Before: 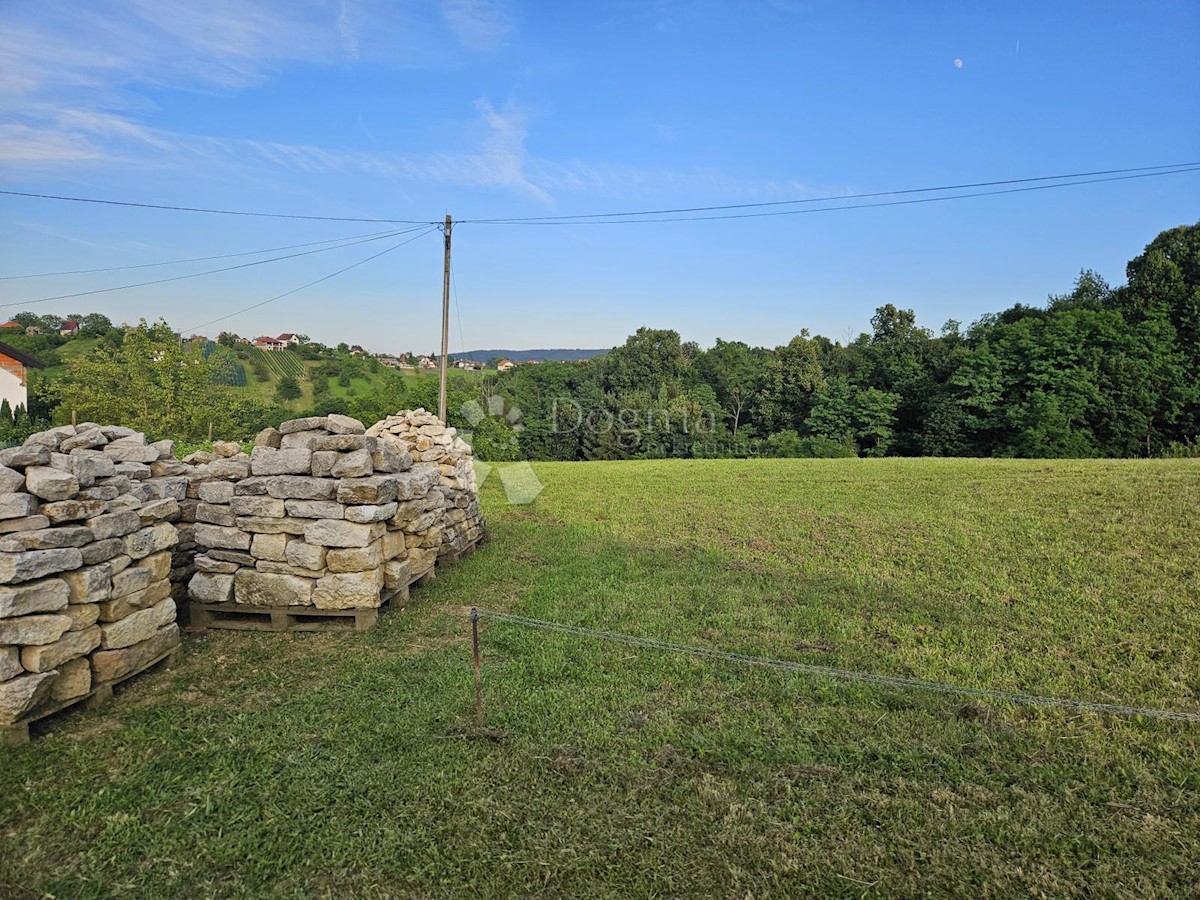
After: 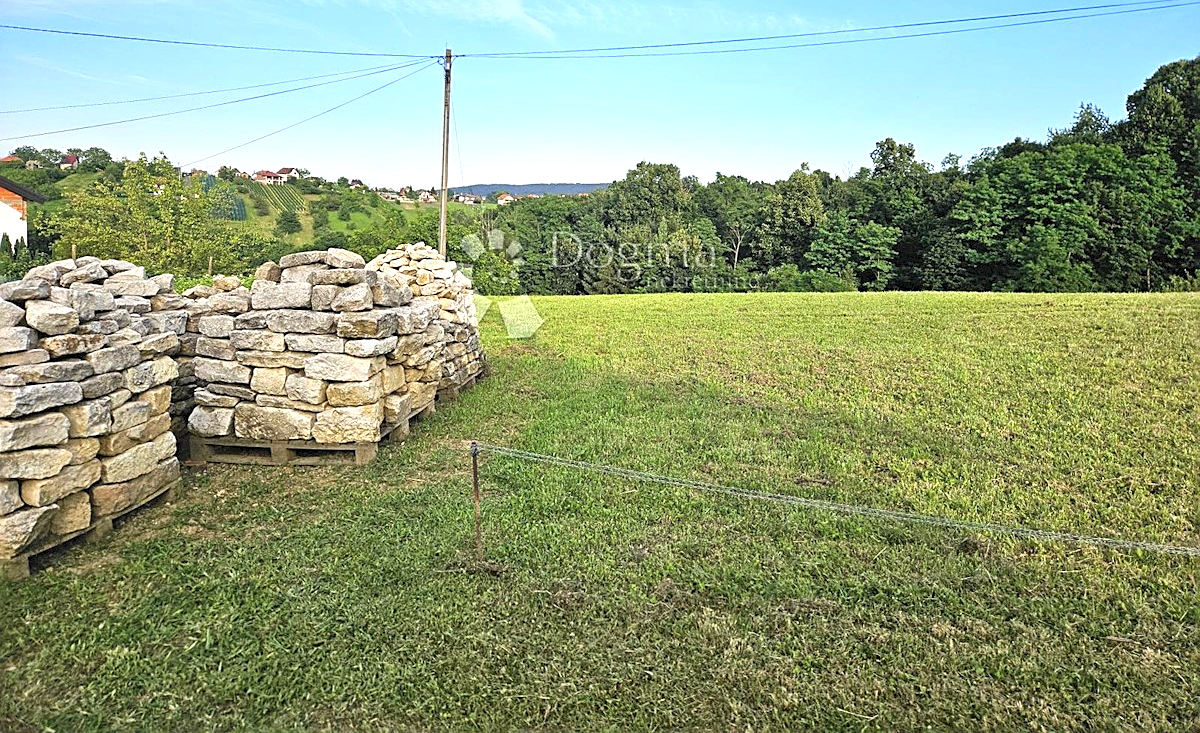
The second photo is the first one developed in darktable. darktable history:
crop and rotate: top 18.507%
sharpen: on, module defaults
exposure: black level correction -0.001, exposure 0.9 EV, compensate exposure bias true, compensate highlight preservation false
